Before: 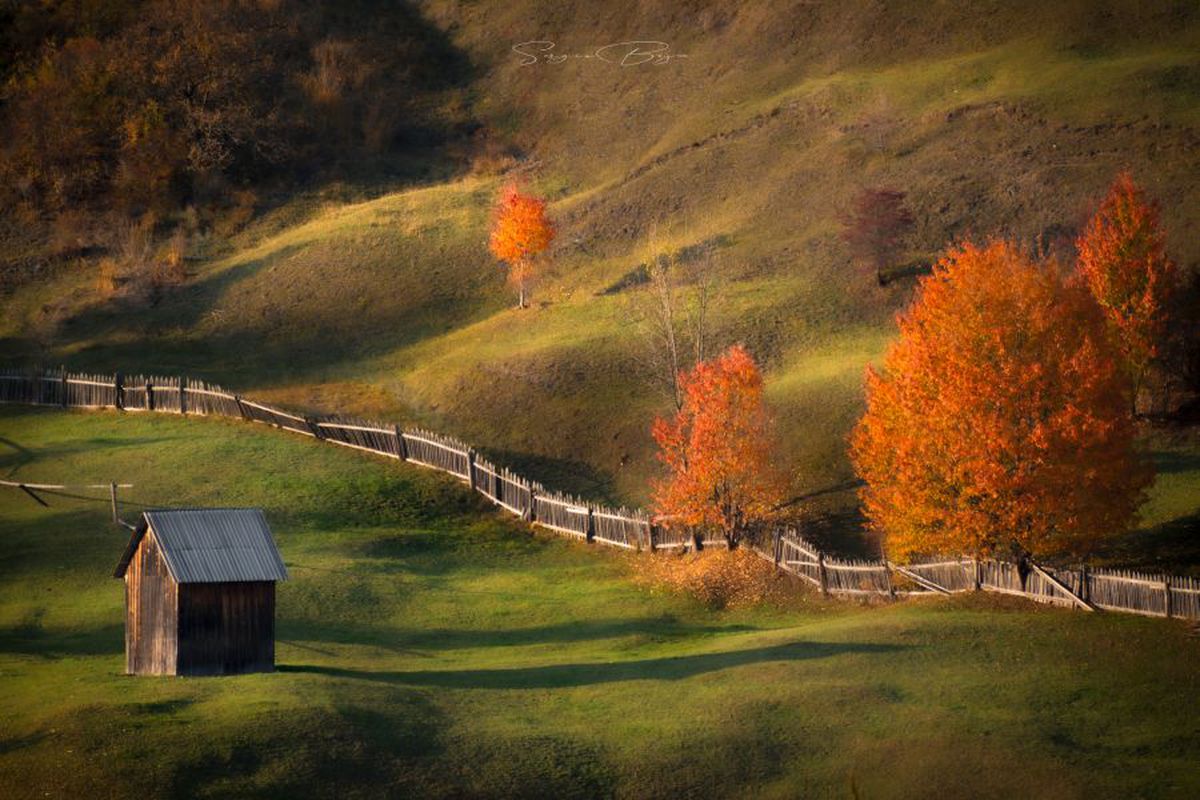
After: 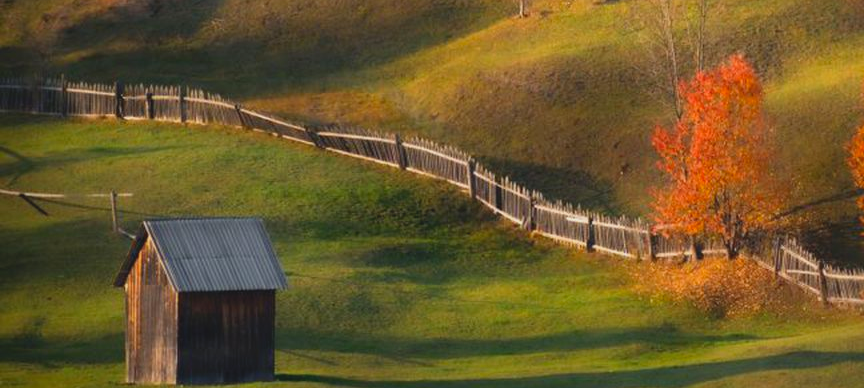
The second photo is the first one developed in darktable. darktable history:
crop: top 36.498%, right 27.964%, bottom 14.995%
lowpass: radius 0.1, contrast 0.85, saturation 1.1, unbound 0
